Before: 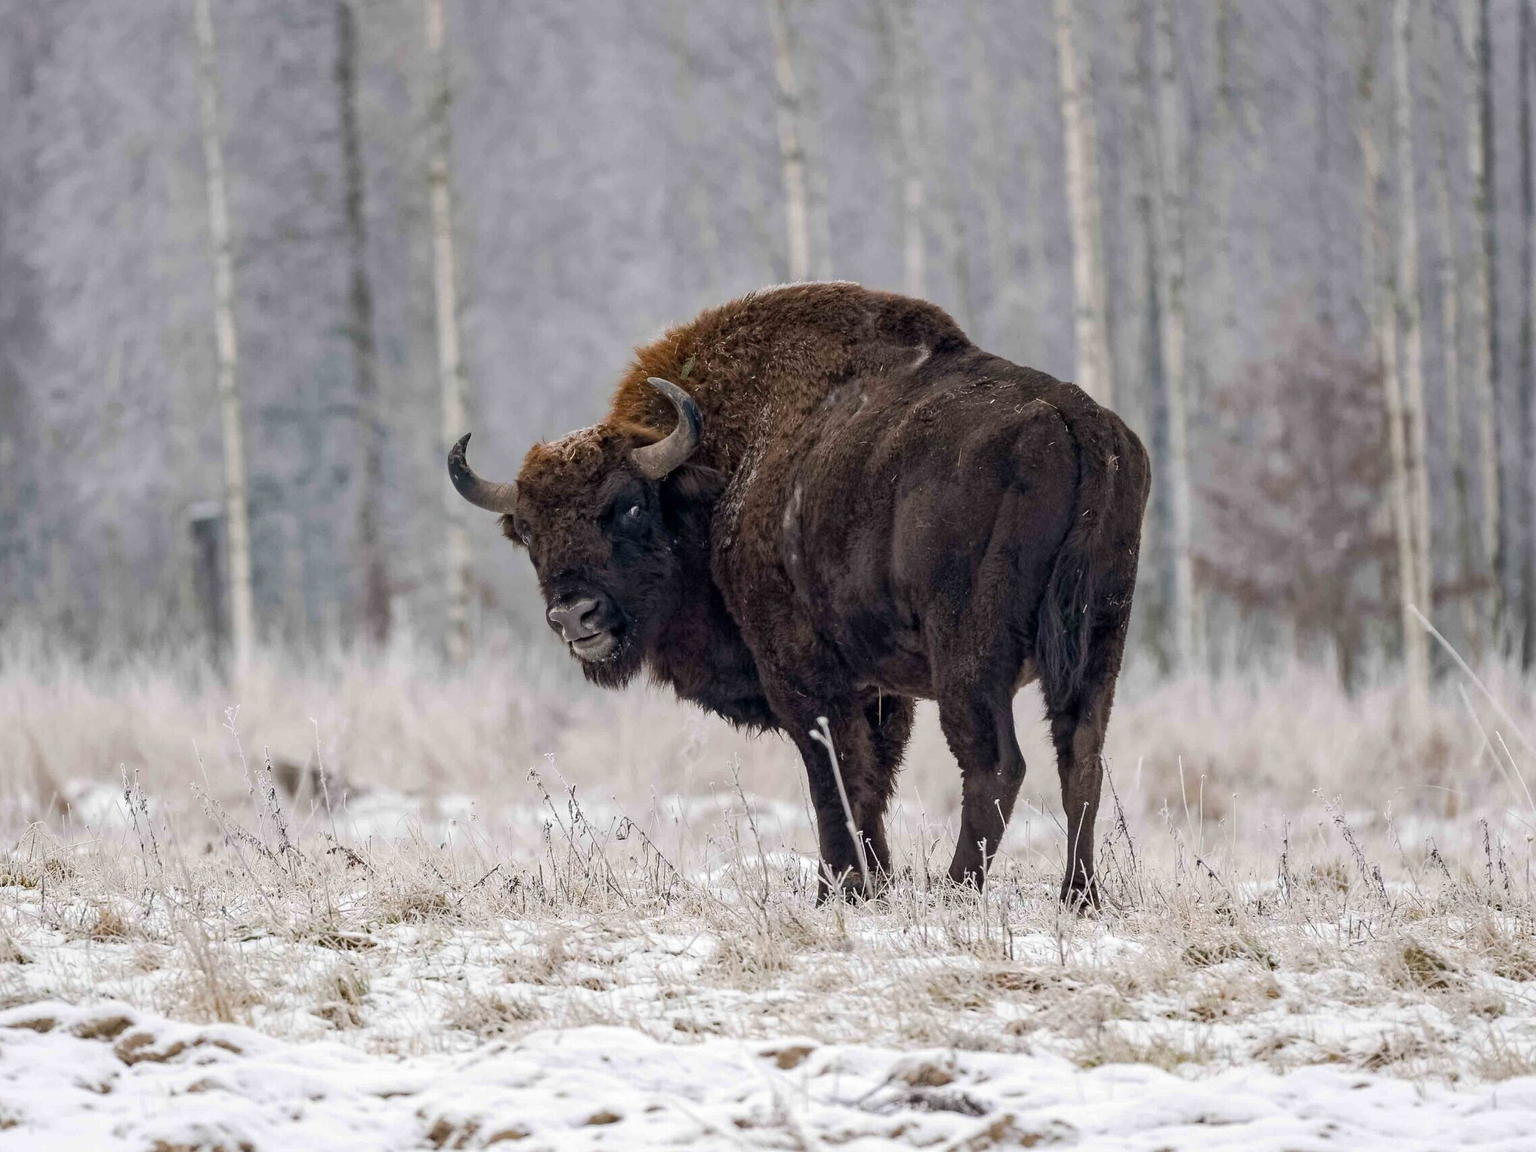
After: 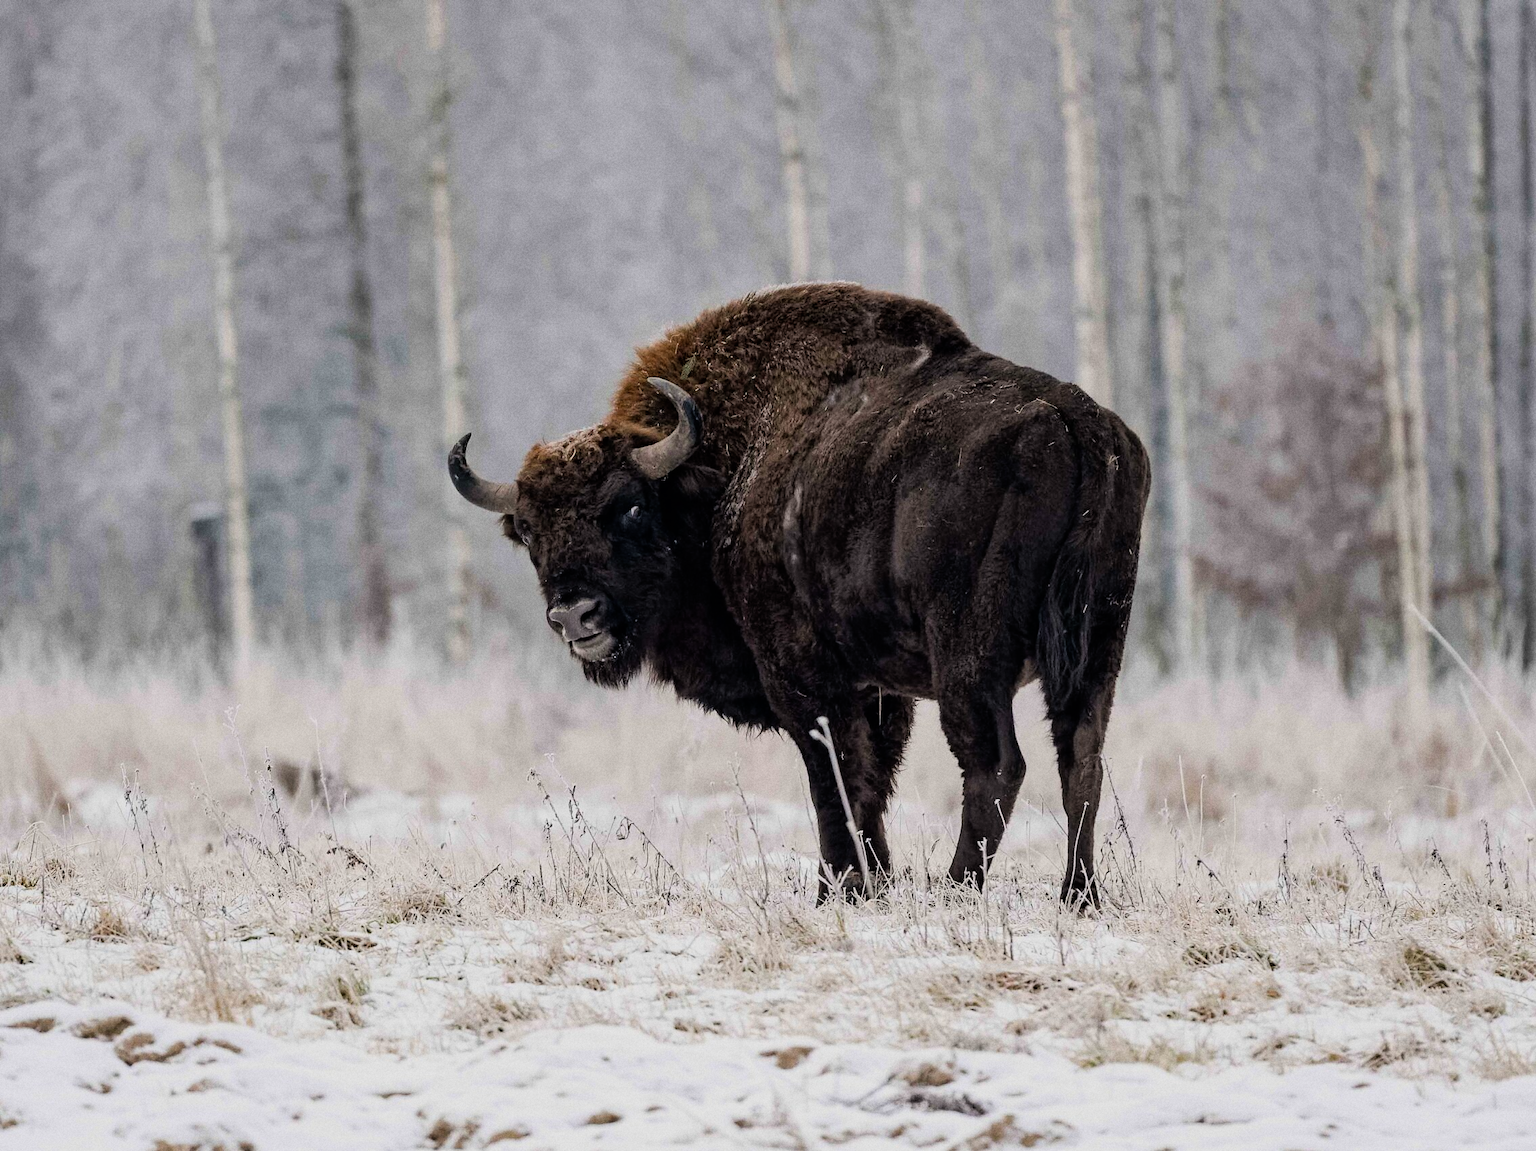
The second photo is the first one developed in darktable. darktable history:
color balance: mode lift, gamma, gain (sRGB)
exposure: compensate highlight preservation false
grain: on, module defaults
filmic rgb: black relative exposure -11.88 EV, white relative exposure 5.43 EV, threshold 3 EV, hardness 4.49, latitude 50%, contrast 1.14, color science v5 (2021), contrast in shadows safe, contrast in highlights safe, enable highlight reconstruction true
